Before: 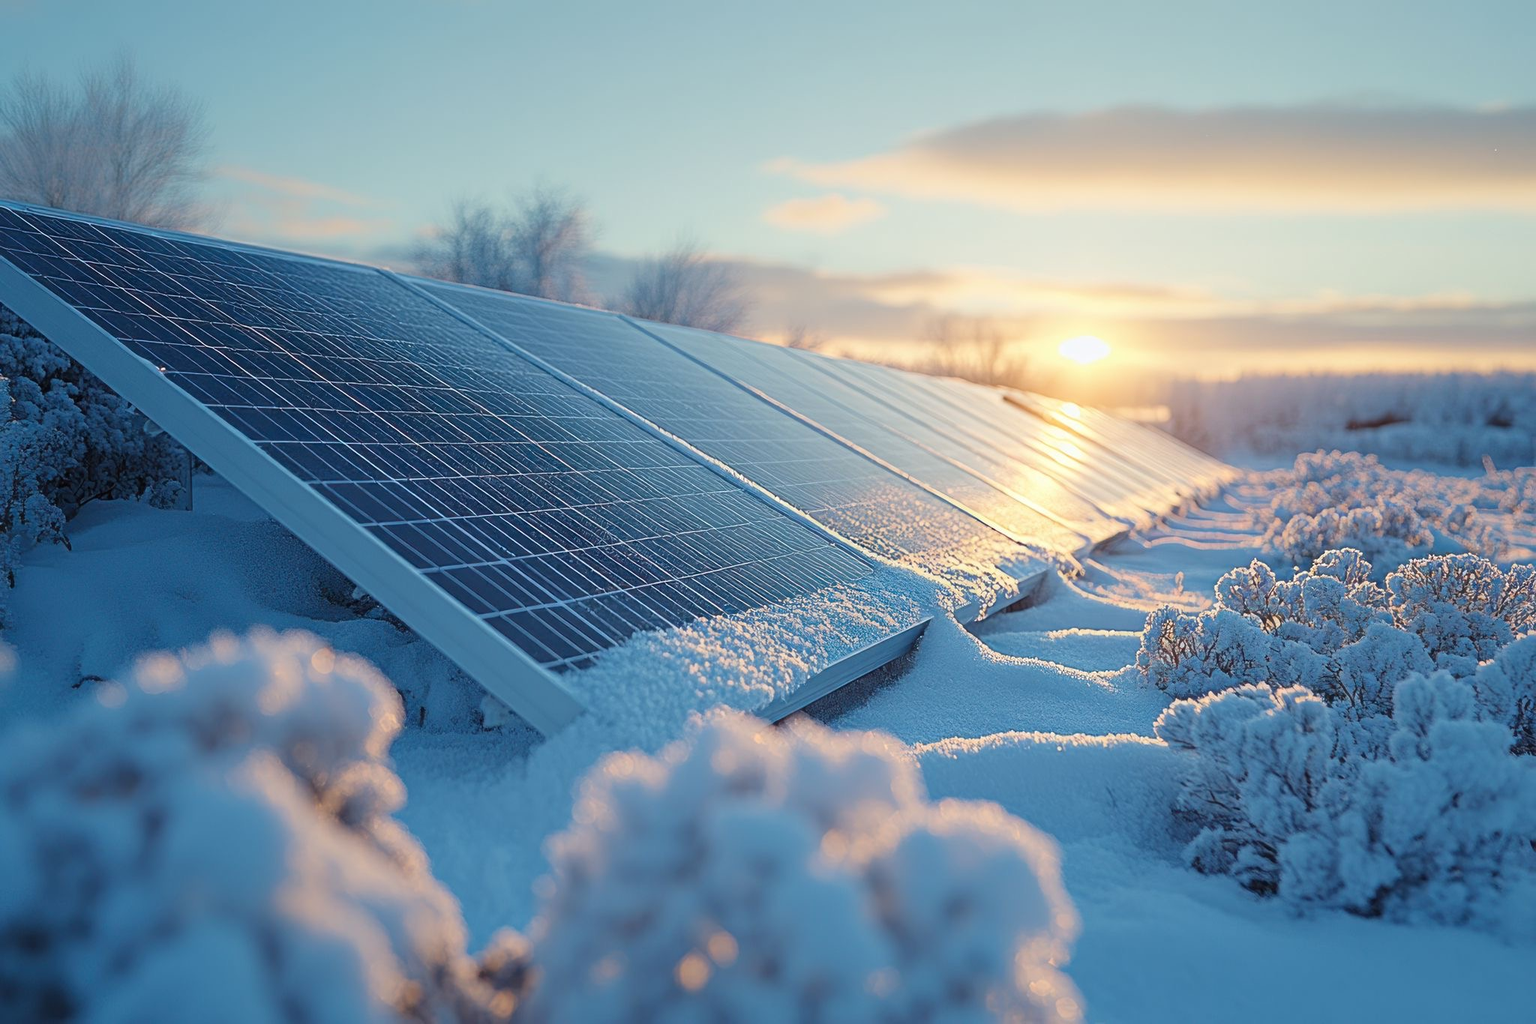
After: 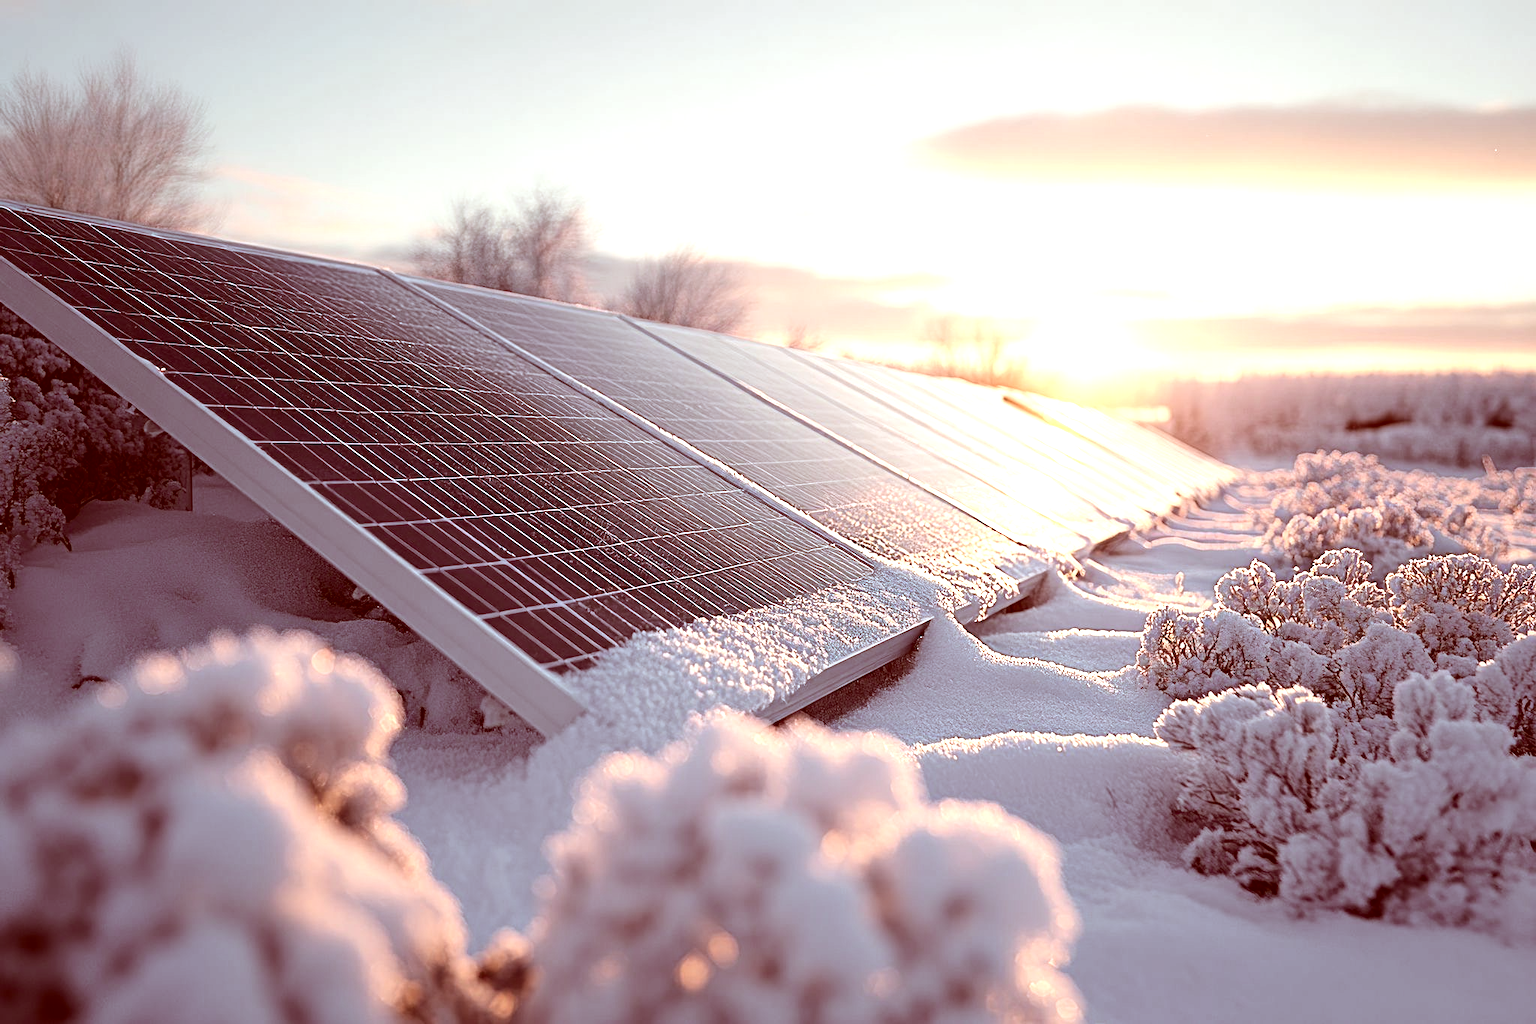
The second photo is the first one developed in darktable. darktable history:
color correction: highlights a* 9.14, highlights b* 8.77, shadows a* 39.58, shadows b* 39.29, saturation 0.791
tone equalizer: -8 EV -1.09 EV, -7 EV -1.02 EV, -6 EV -0.83 EV, -5 EV -0.592 EV, -3 EV 0.548 EV, -2 EV 0.88 EV, -1 EV 1.01 EV, +0 EV 1.06 EV, edges refinement/feathering 500, mask exposure compensation -1.57 EV, preserve details no
